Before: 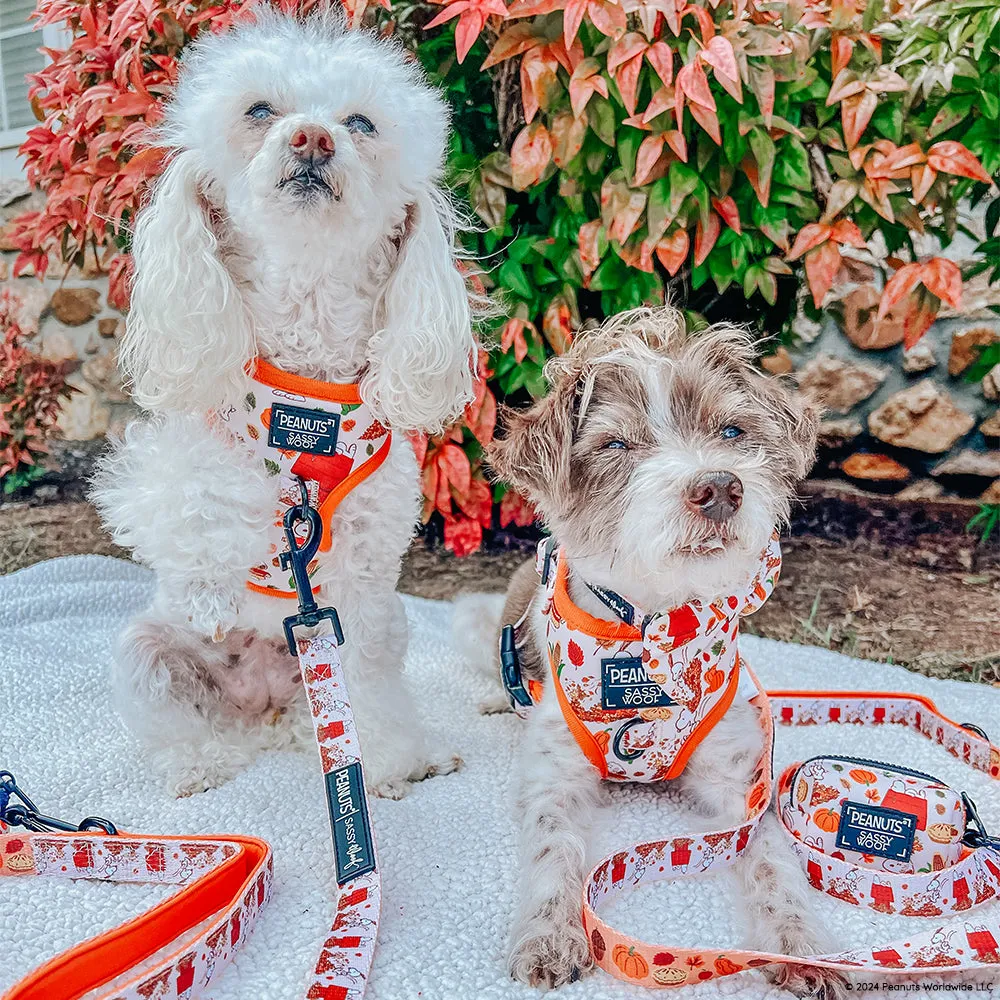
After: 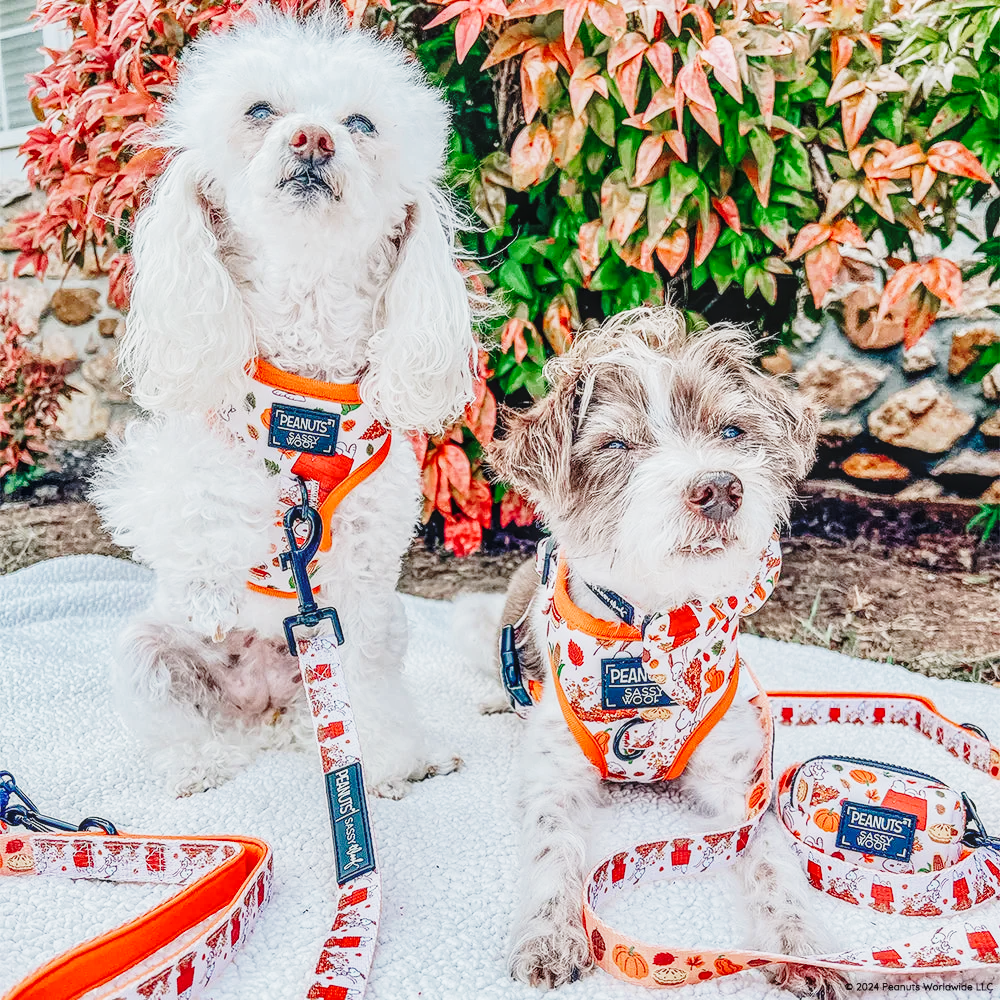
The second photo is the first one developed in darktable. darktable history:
local contrast: detail 130%
base curve: curves: ch0 [(0, 0) (0.028, 0.03) (0.121, 0.232) (0.46, 0.748) (0.859, 0.968) (1, 1)], preserve colors none
contrast brightness saturation: contrast -0.1, saturation -0.1
